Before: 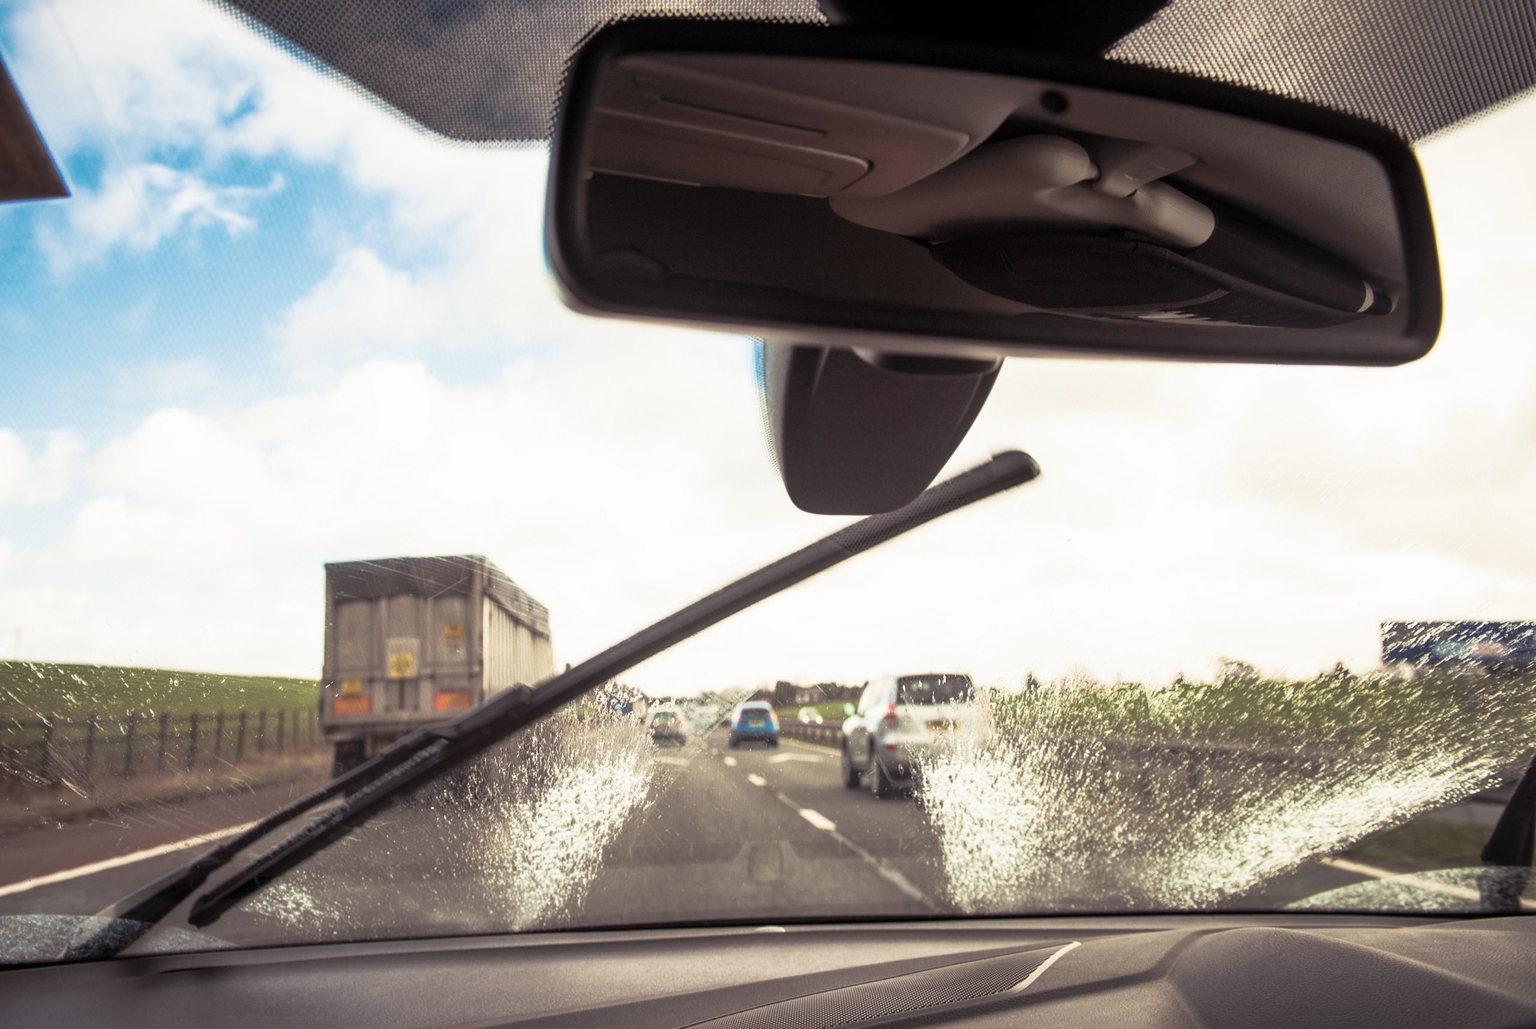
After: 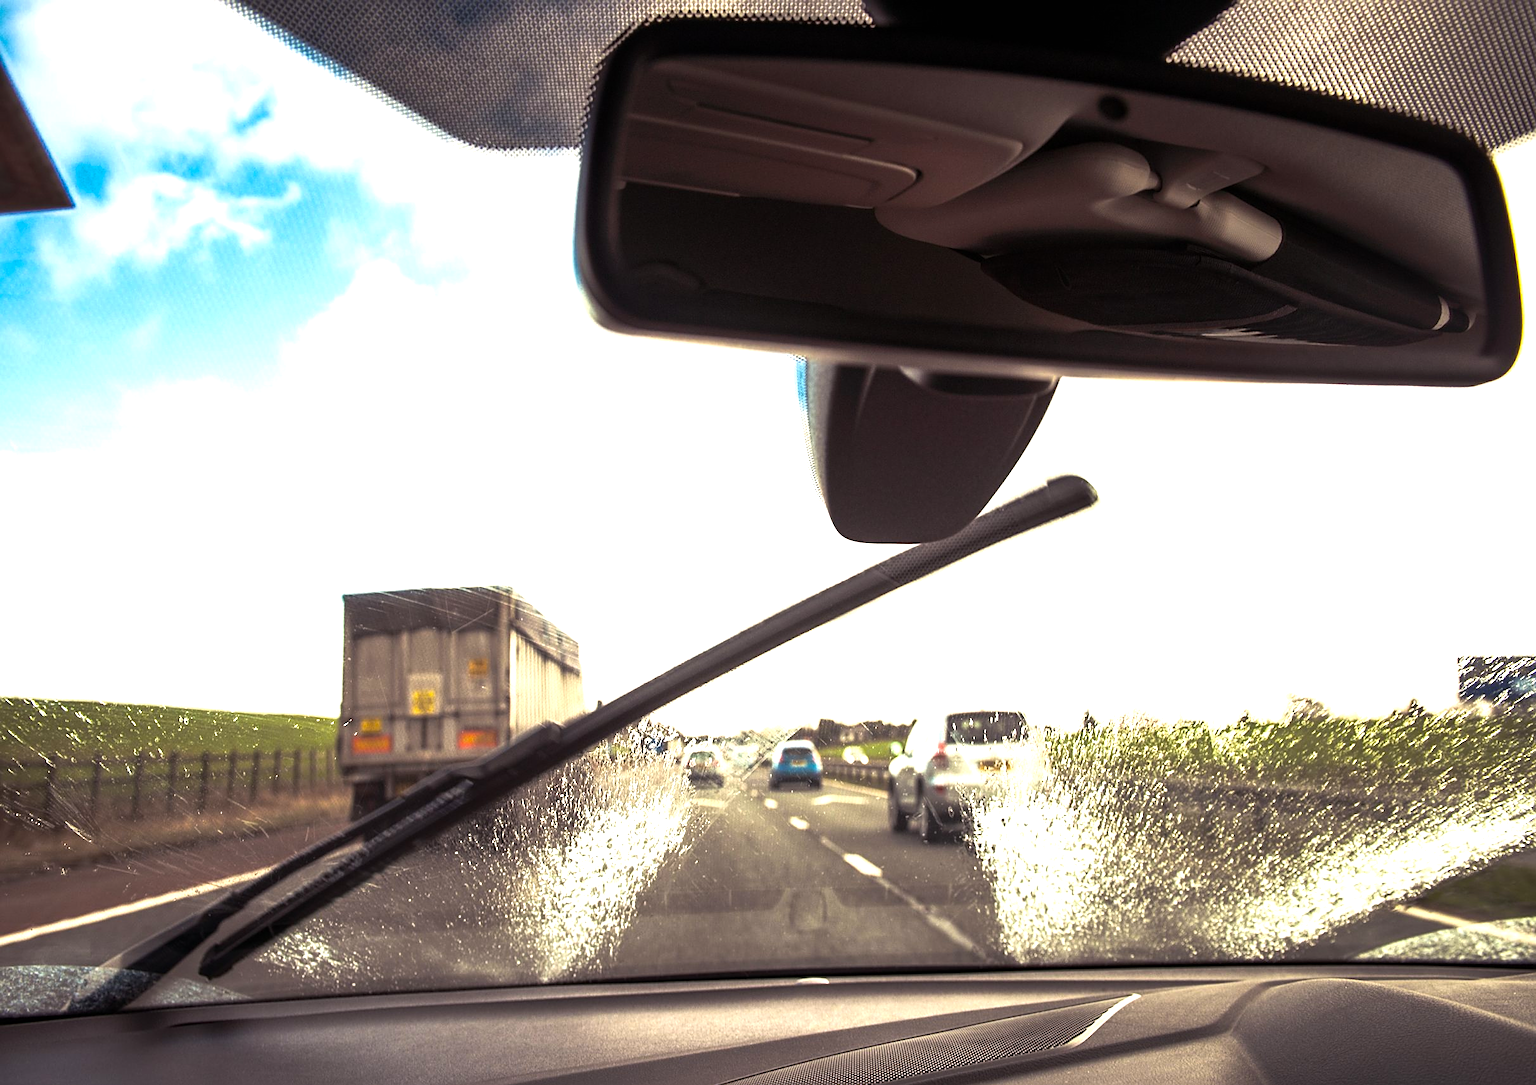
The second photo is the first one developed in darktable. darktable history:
sharpen: on, module defaults
color balance rgb: linear chroma grading › global chroma 10.57%, perceptual saturation grading › global saturation 25.714%, perceptual brilliance grading › global brilliance 20.576%, perceptual brilliance grading › shadows -40.621%
crop and rotate: right 5.233%
